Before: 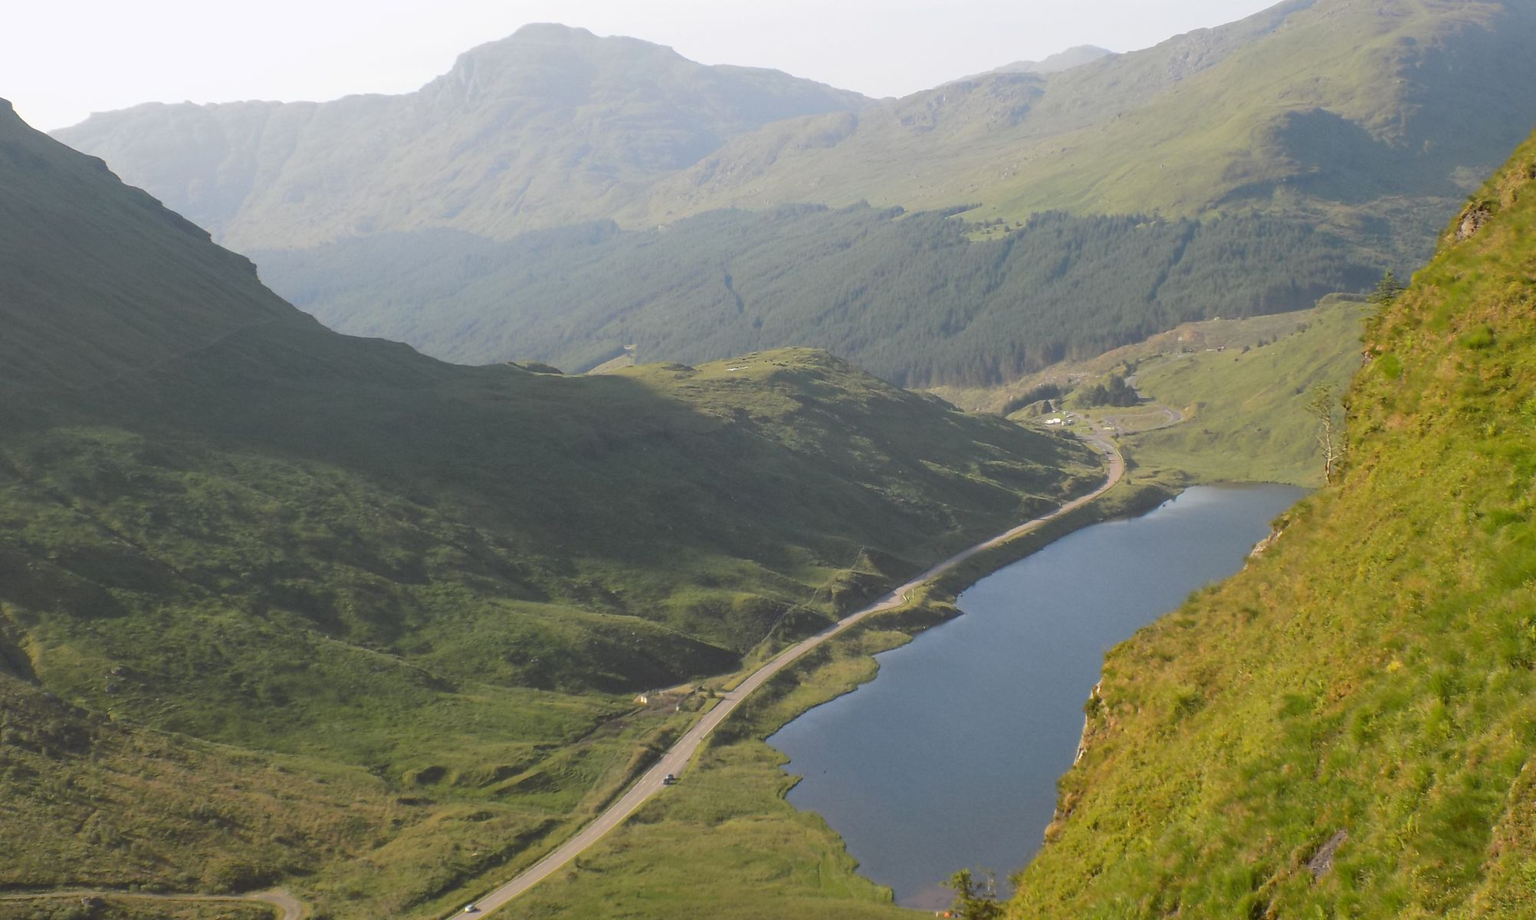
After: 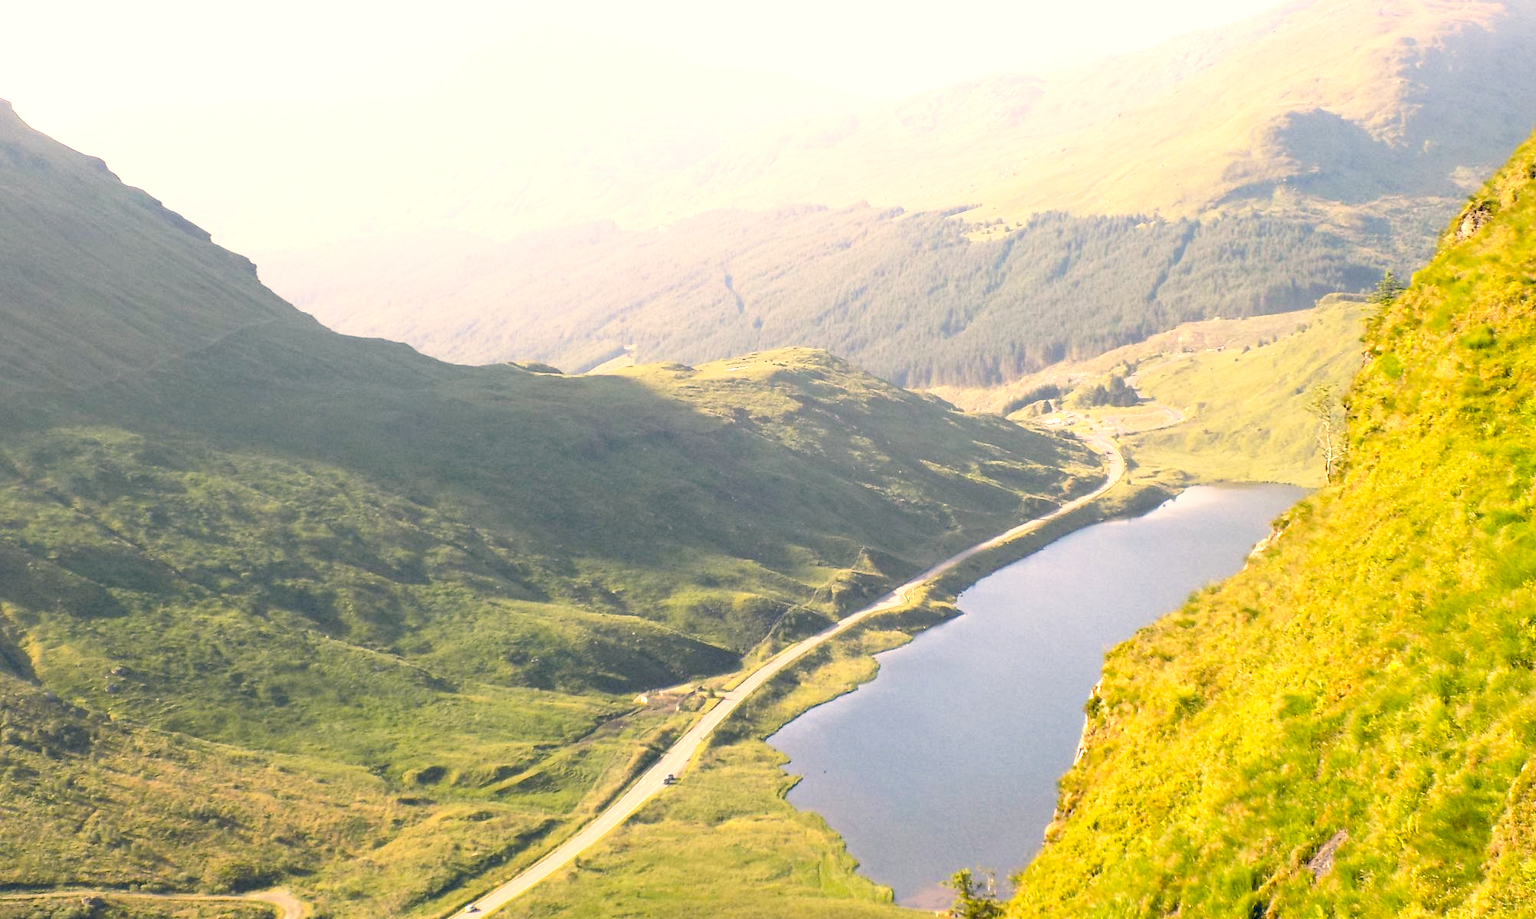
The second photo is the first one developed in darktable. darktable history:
levels: levels [0.062, 0.494, 0.925]
base curve: curves: ch0 [(0, 0) (0.012, 0.01) (0.073, 0.168) (0.31, 0.711) (0.645, 0.957) (1, 1)], preserve colors none
color correction: highlights a* 10.36, highlights b* 14.59, shadows a* -10.18, shadows b* -14.96
